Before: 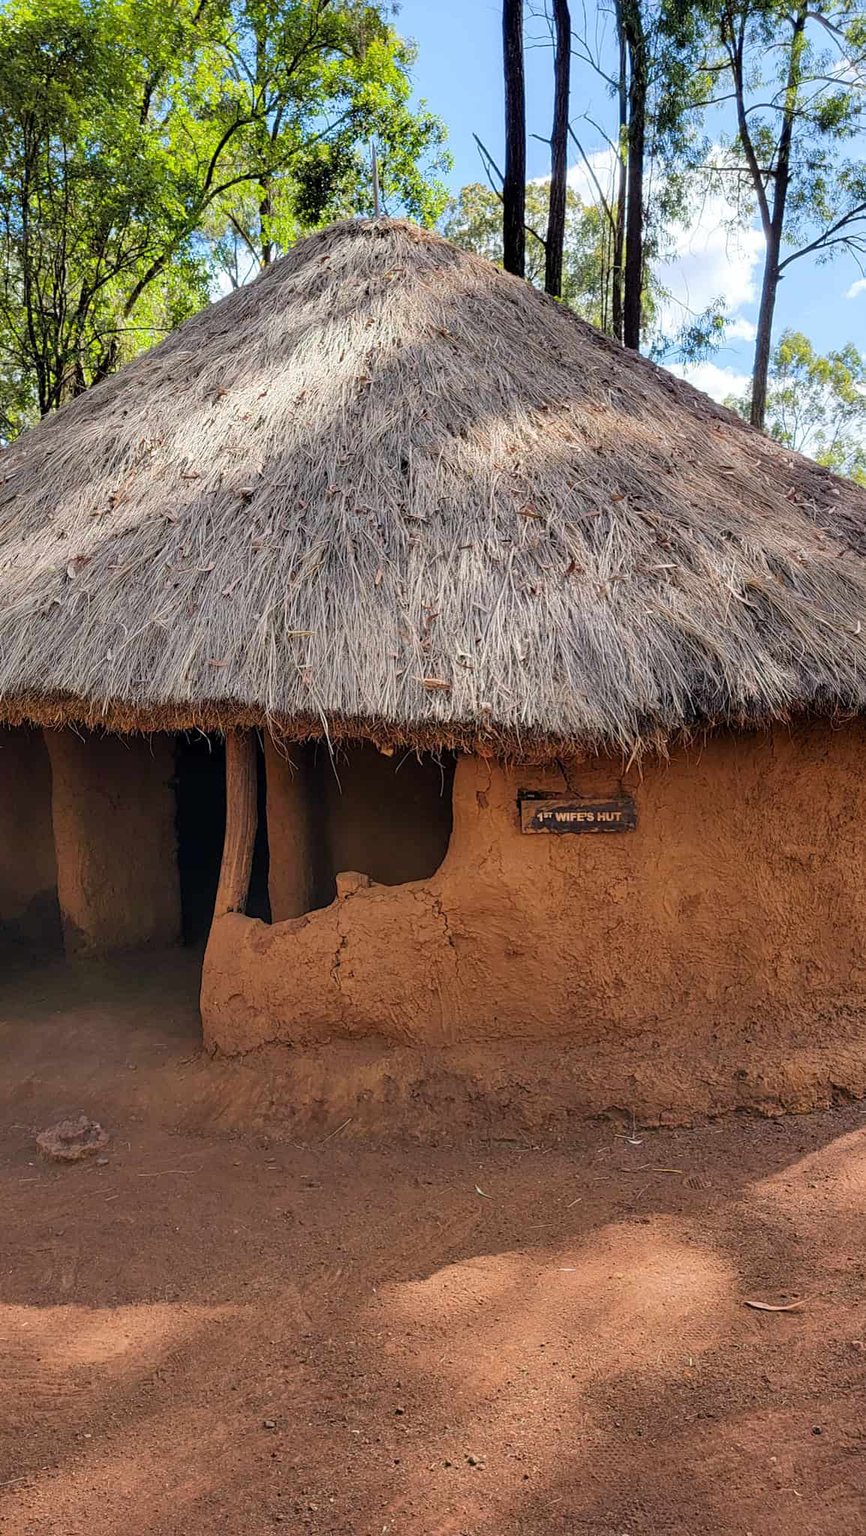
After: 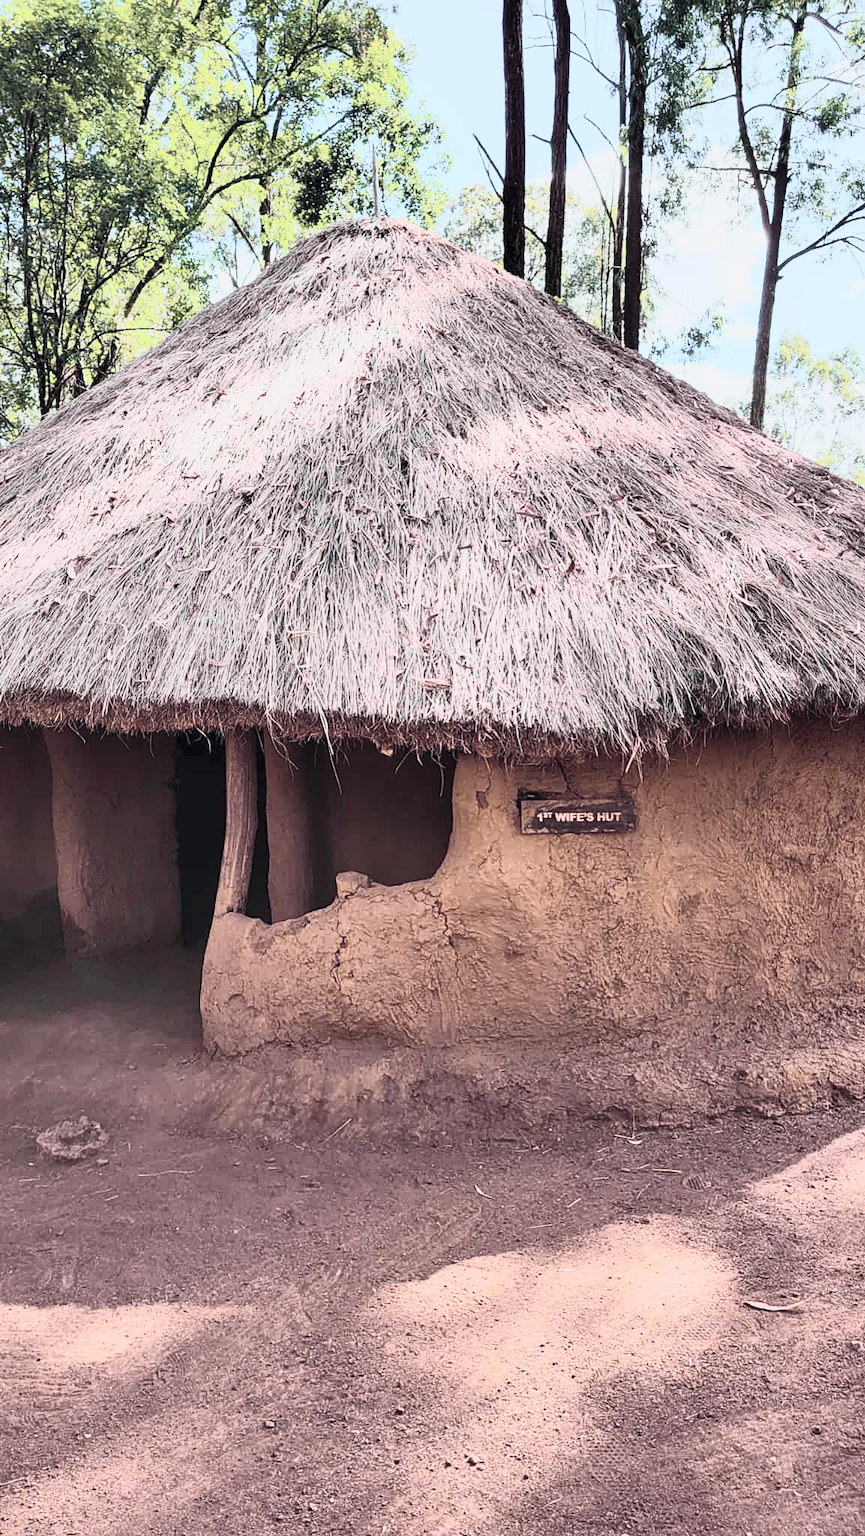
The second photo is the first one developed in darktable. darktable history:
contrast brightness saturation: contrast 0.57, brightness 0.57, saturation -0.34
tone curve: curves: ch0 [(0, 0) (0.822, 0.825) (0.994, 0.955)]; ch1 [(0, 0) (0.226, 0.261) (0.383, 0.397) (0.46, 0.46) (0.498, 0.501) (0.524, 0.543) (0.578, 0.575) (1, 1)]; ch2 [(0, 0) (0.438, 0.456) (0.5, 0.495) (0.547, 0.515) (0.597, 0.58) (0.629, 0.603) (1, 1)], color space Lab, independent channels, preserve colors none
